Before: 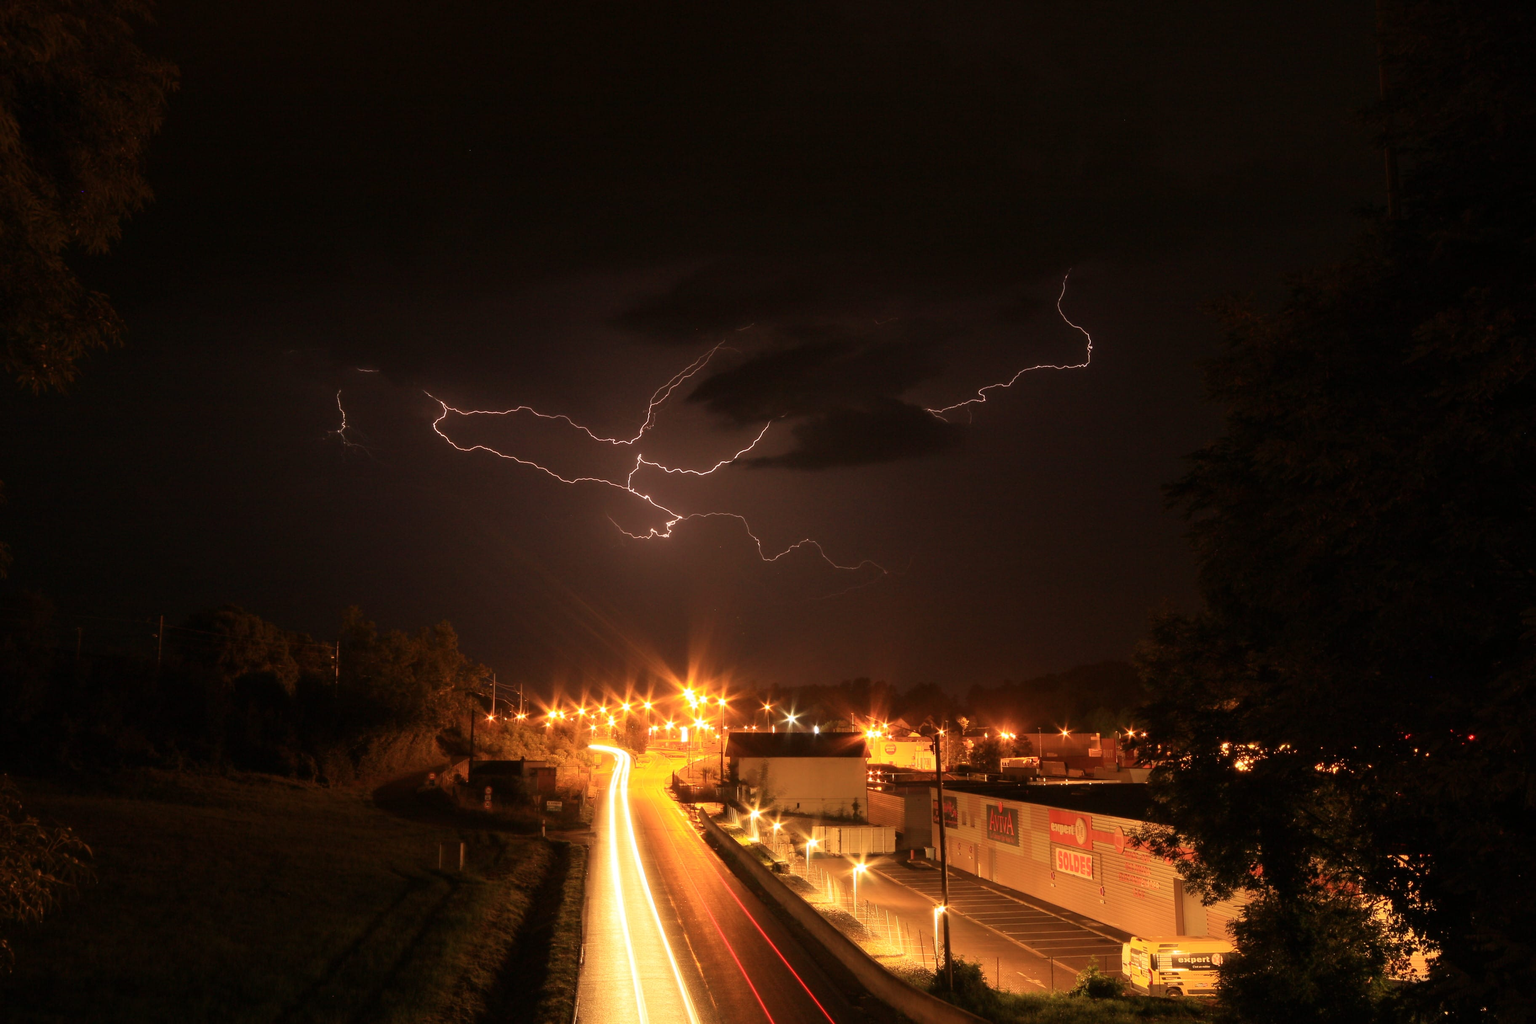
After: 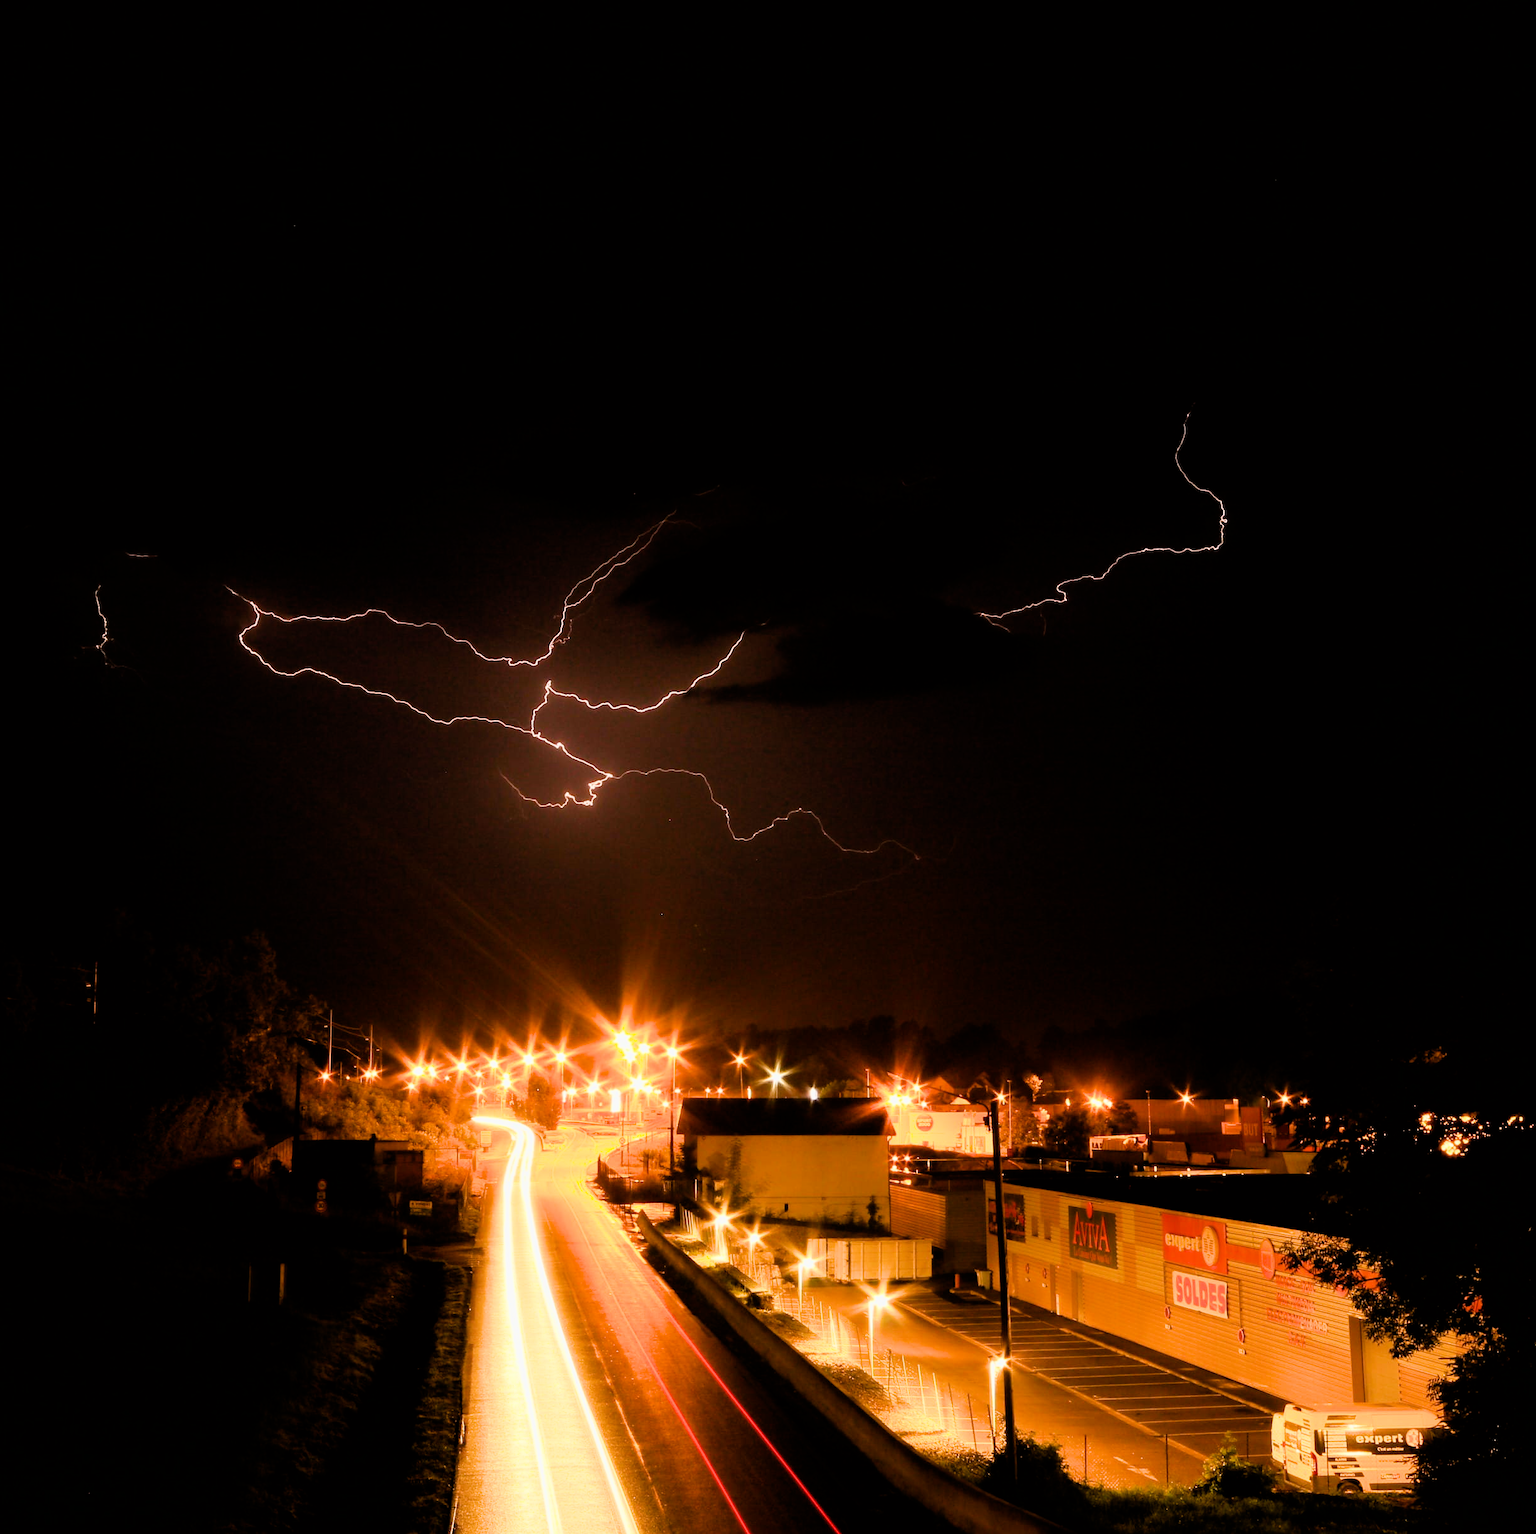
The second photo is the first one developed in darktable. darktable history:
exposure: exposure -0.011 EV, compensate exposure bias true, compensate highlight preservation false
crop and rotate: left 17.843%, right 15.432%
filmic rgb: black relative exposure -5.06 EV, white relative exposure 3.97 EV, threshold 5.98 EV, hardness 2.89, contrast 1.297, color science v6 (2022), enable highlight reconstruction true
color balance rgb: perceptual saturation grading › global saturation 20%, perceptual saturation grading › highlights -24.949%, perceptual saturation grading › shadows 49.575%, perceptual brilliance grading › global brilliance -4.577%, perceptual brilliance grading › highlights 24.153%, perceptual brilliance grading › mid-tones 7.078%, perceptual brilliance grading › shadows -4.595%
